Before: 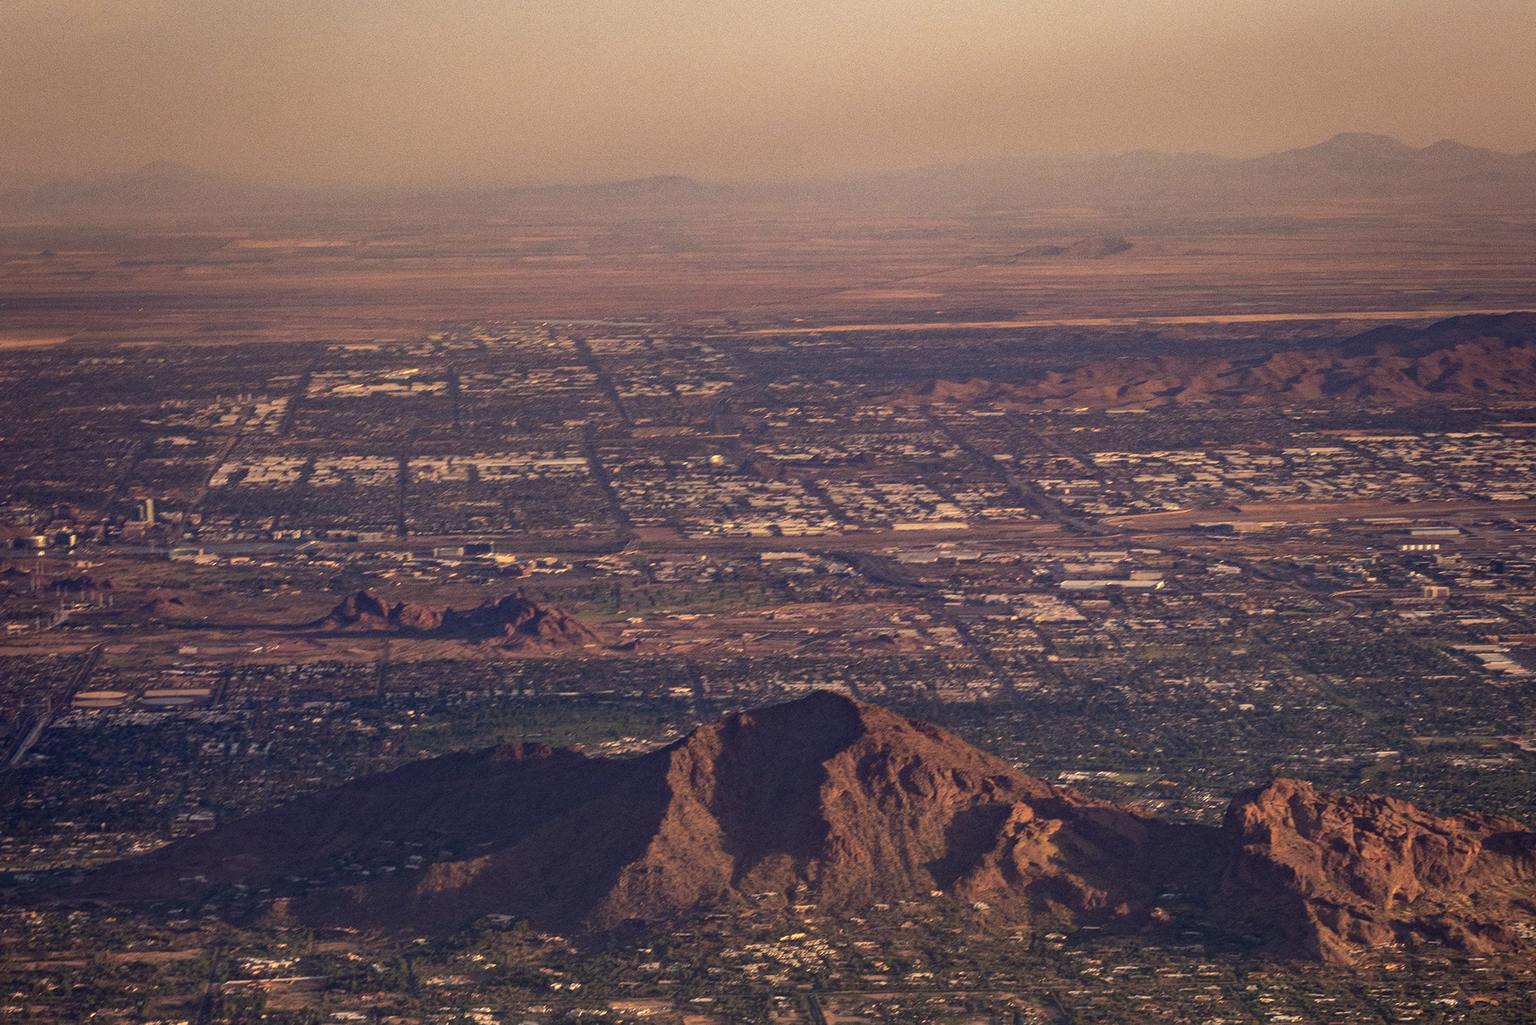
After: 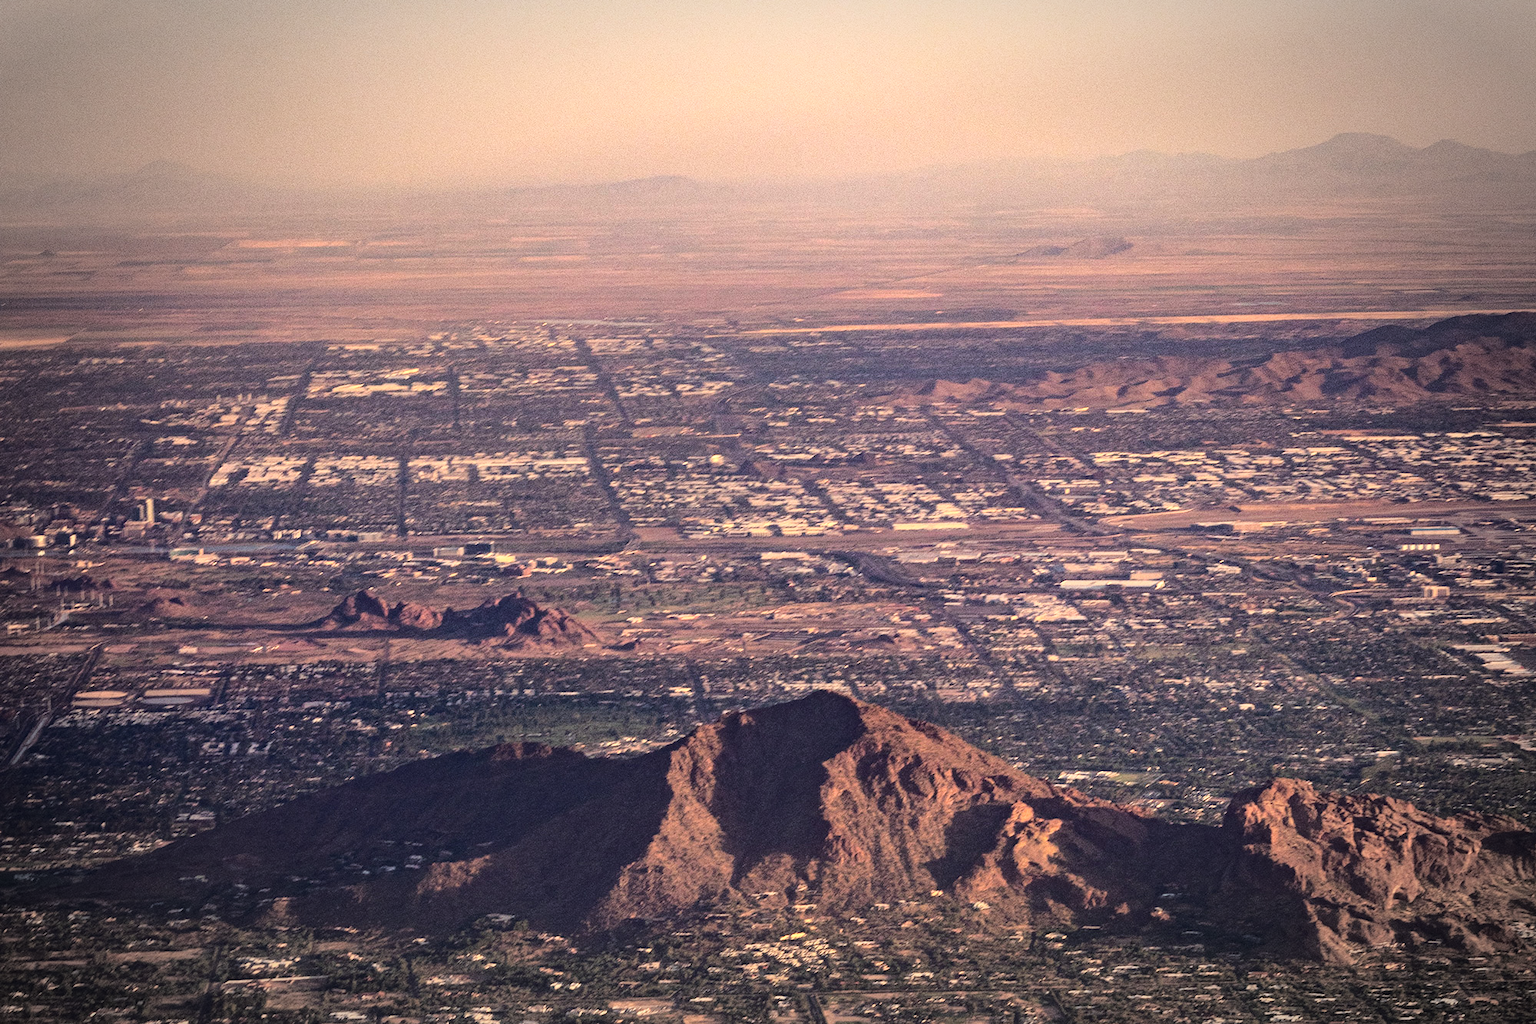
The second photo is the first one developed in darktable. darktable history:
shadows and highlights: shadows -12.5, white point adjustment 4, highlights 28.33
base curve: curves: ch0 [(0, 0) (0.028, 0.03) (0.121, 0.232) (0.46, 0.748) (0.859, 0.968) (1, 1)]
vignetting: automatic ratio true
